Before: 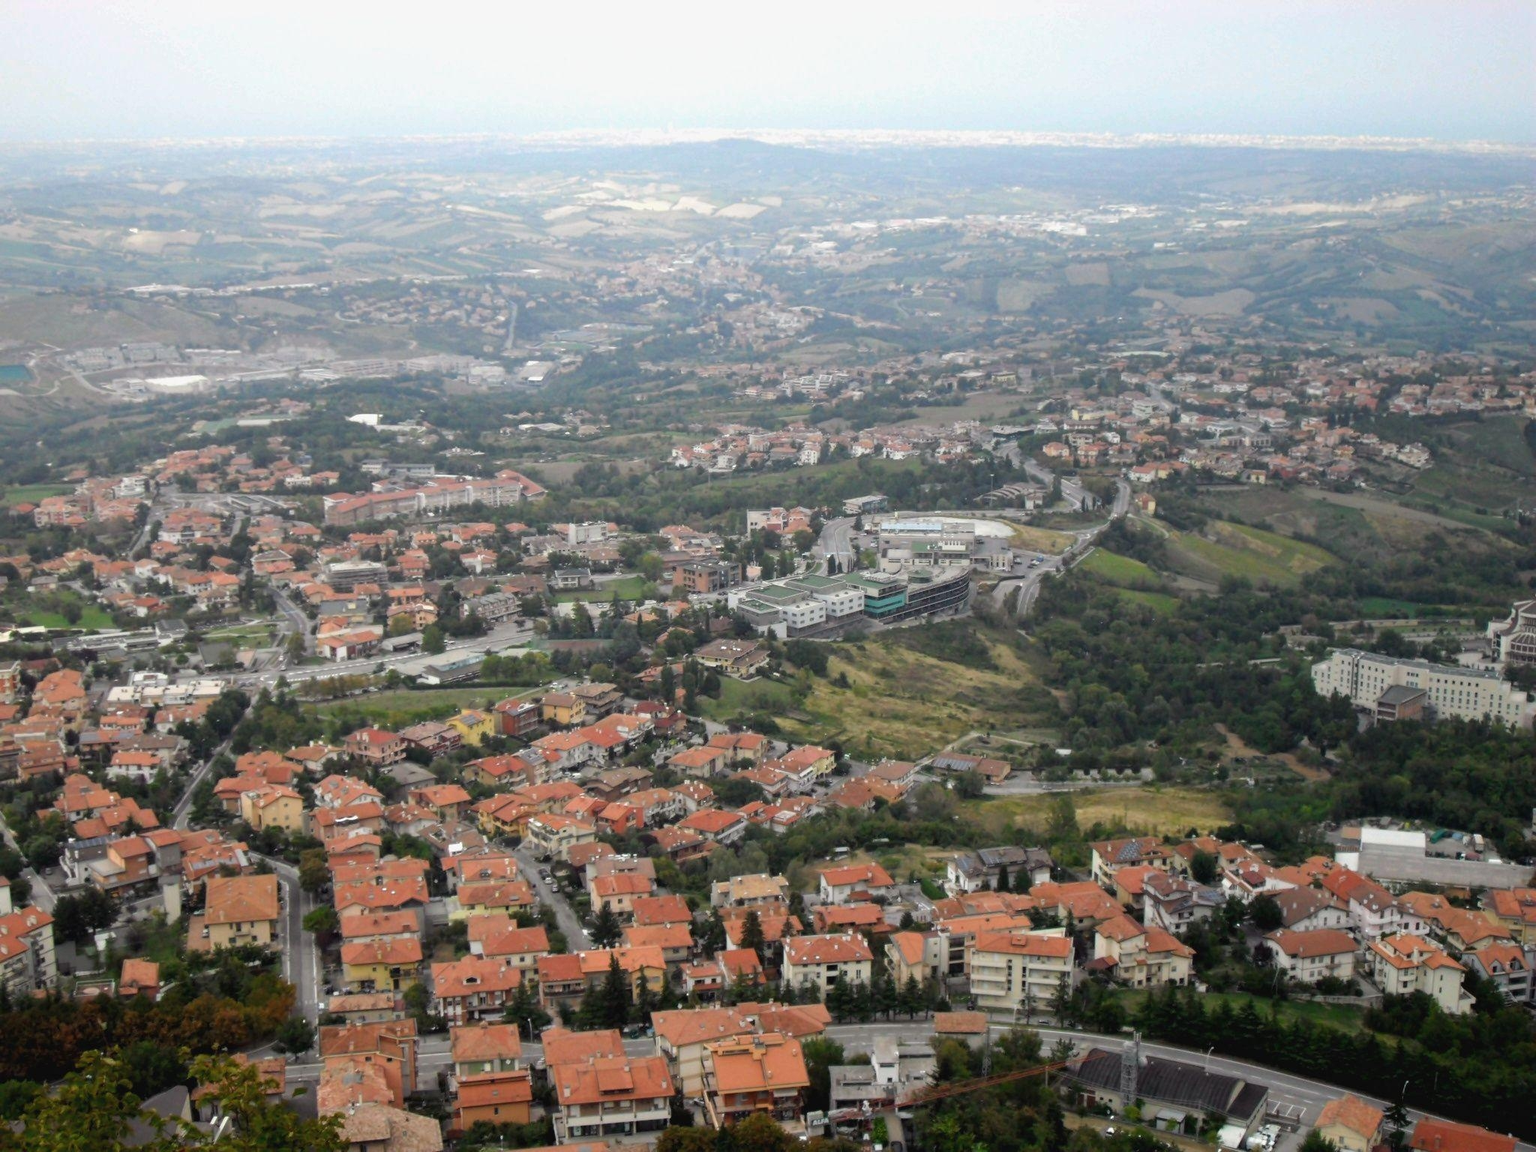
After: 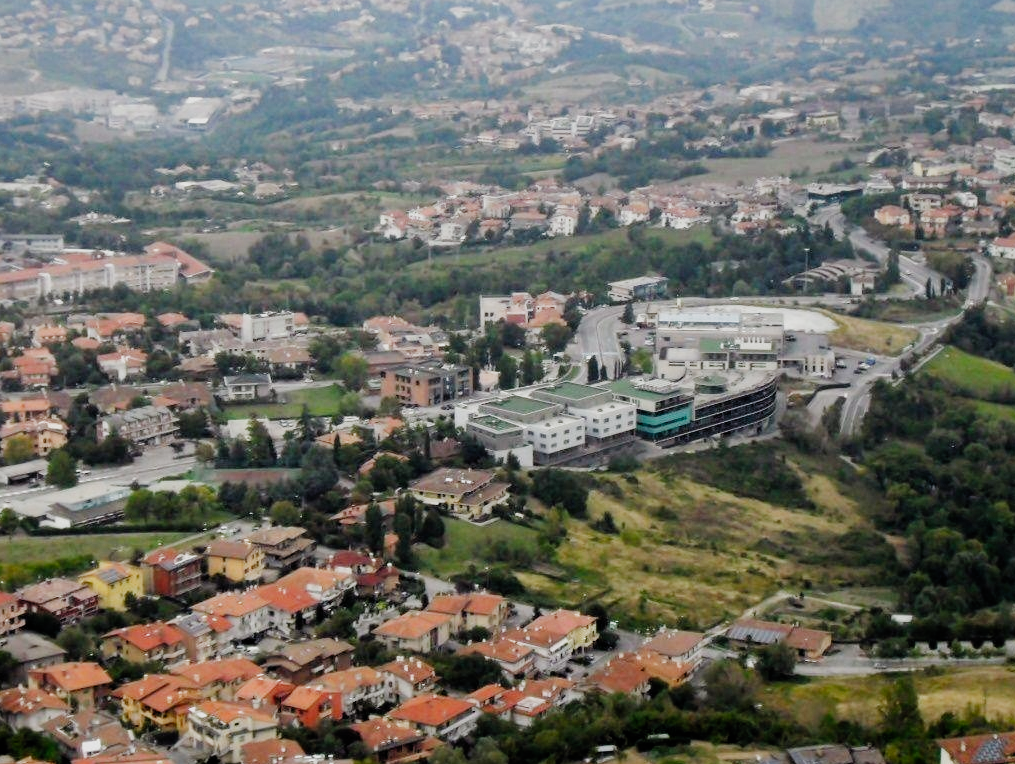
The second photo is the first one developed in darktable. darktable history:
crop: left 25.213%, top 25.028%, right 25.219%, bottom 25.168%
filmic rgb: black relative exposure -4.98 EV, white relative exposure 3.97 EV, hardness 2.89, contrast 1.387, preserve chrominance no, color science v3 (2019), use custom middle-gray values true
